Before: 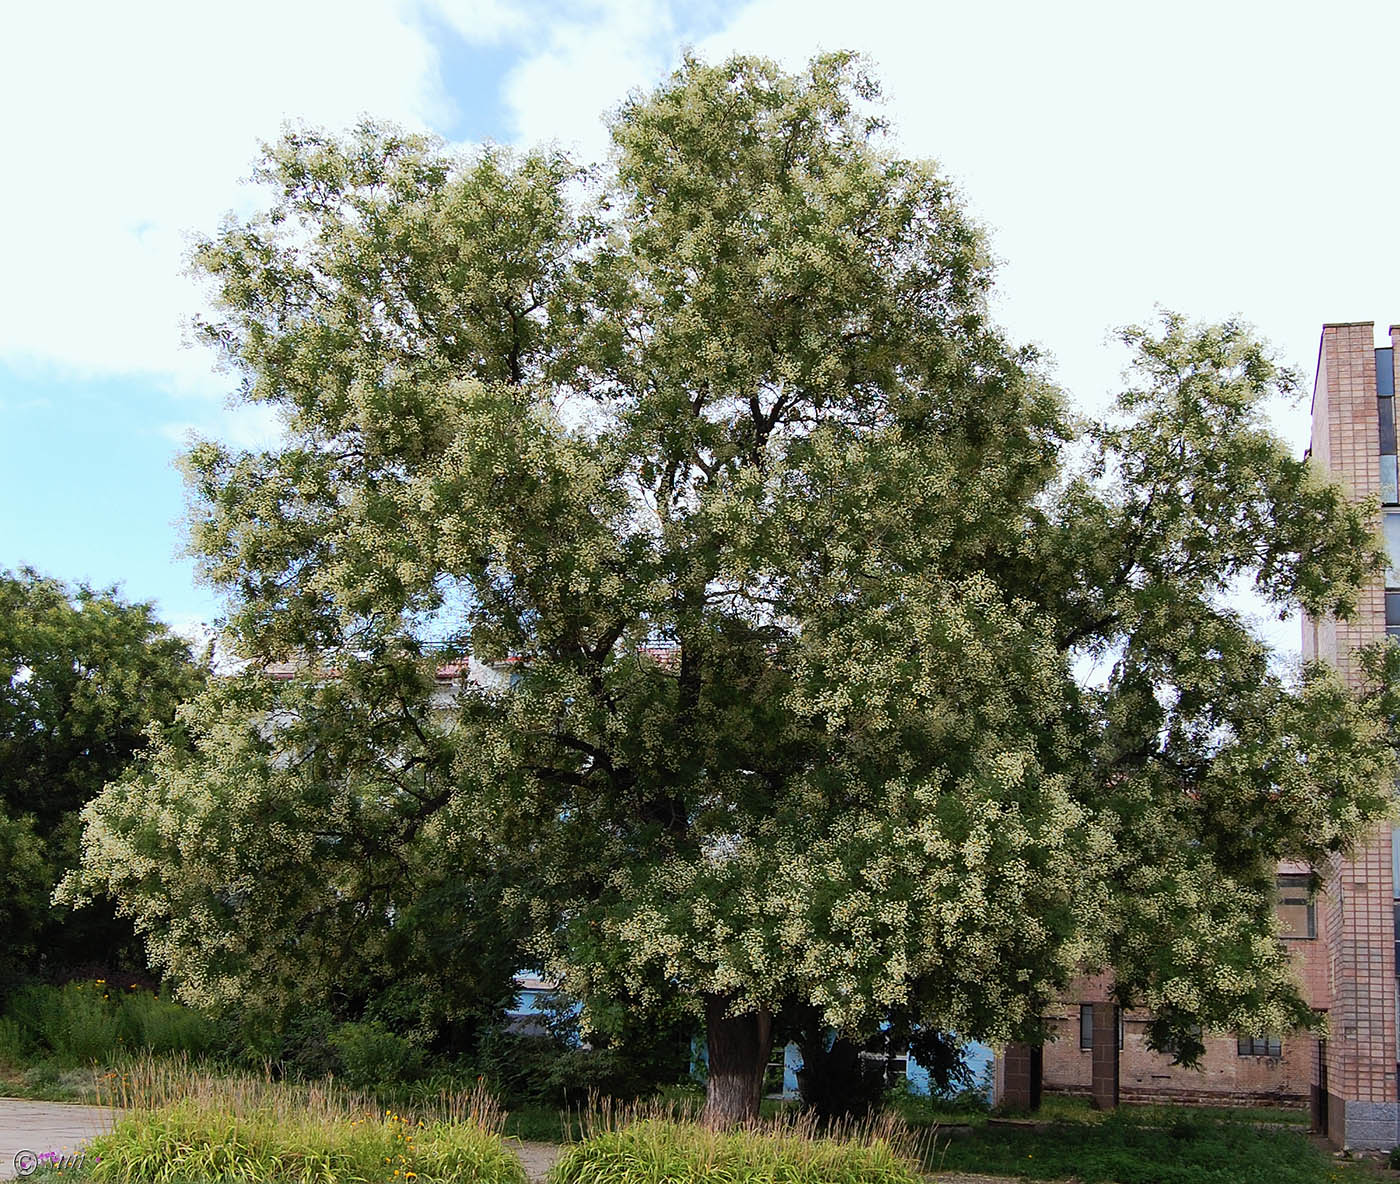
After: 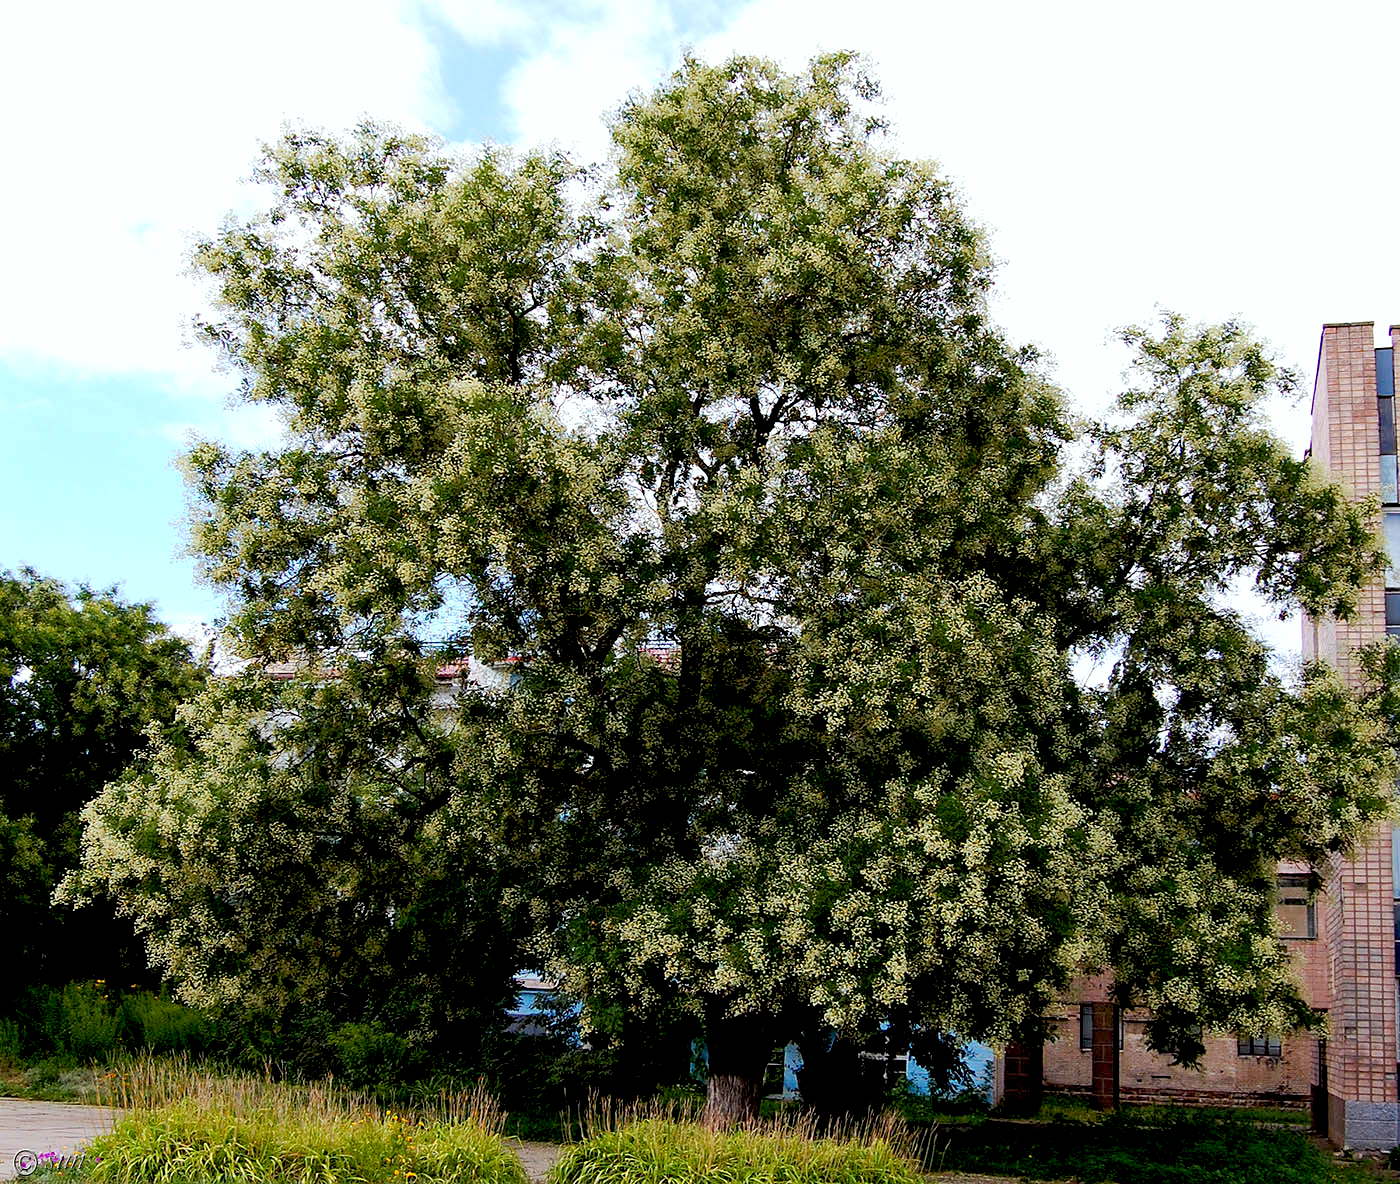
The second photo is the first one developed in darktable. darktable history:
exposure: black level correction 0.025, exposure 0.182 EV, compensate highlight preservation false
color balance rgb: shadows fall-off 101%, linear chroma grading › mid-tones 7.63%, perceptual saturation grading › mid-tones 11.68%, mask middle-gray fulcrum 22.45%, global vibrance 10.11%, saturation formula JzAzBz (2021)
